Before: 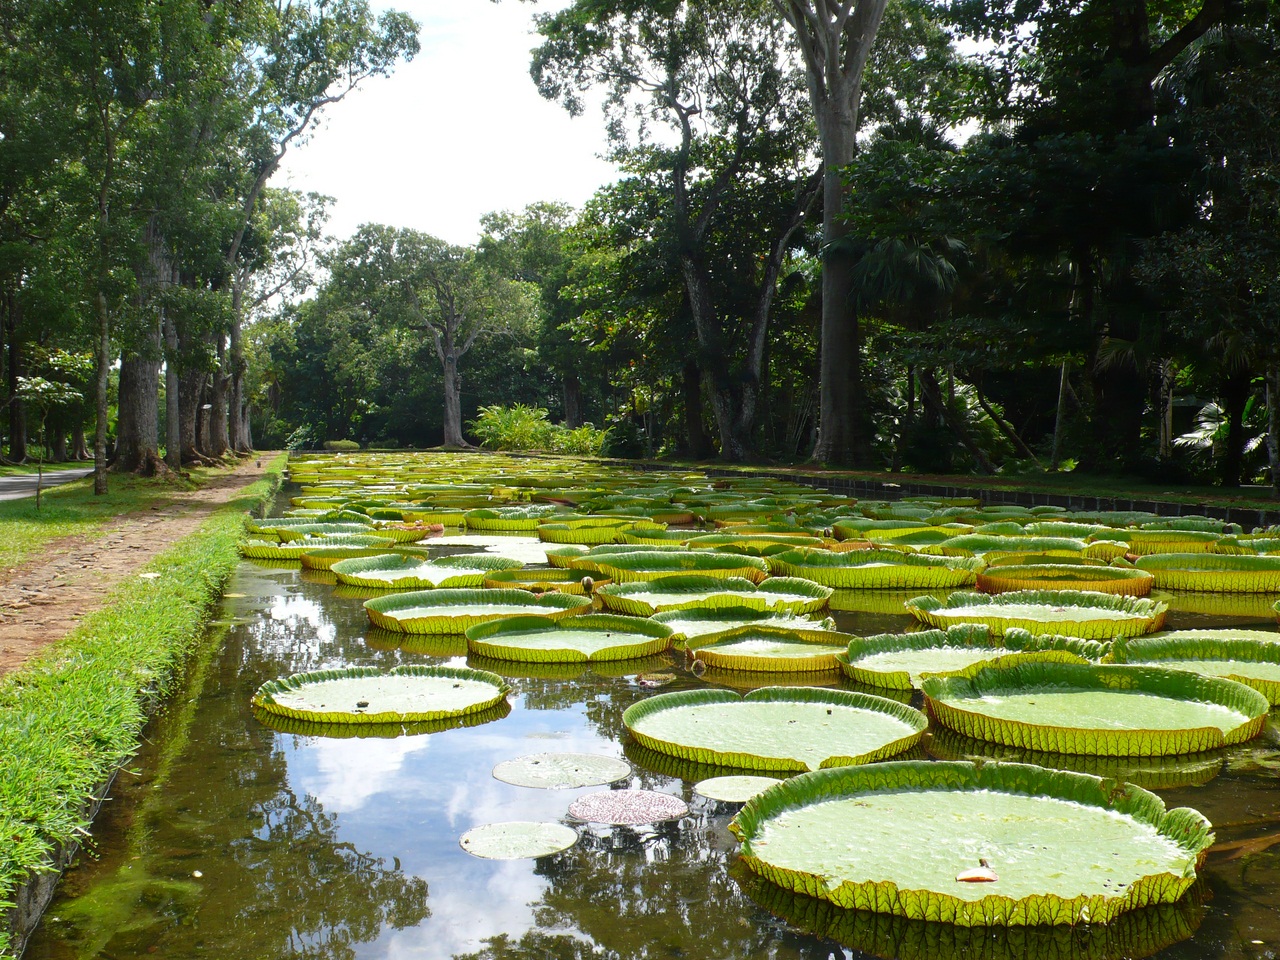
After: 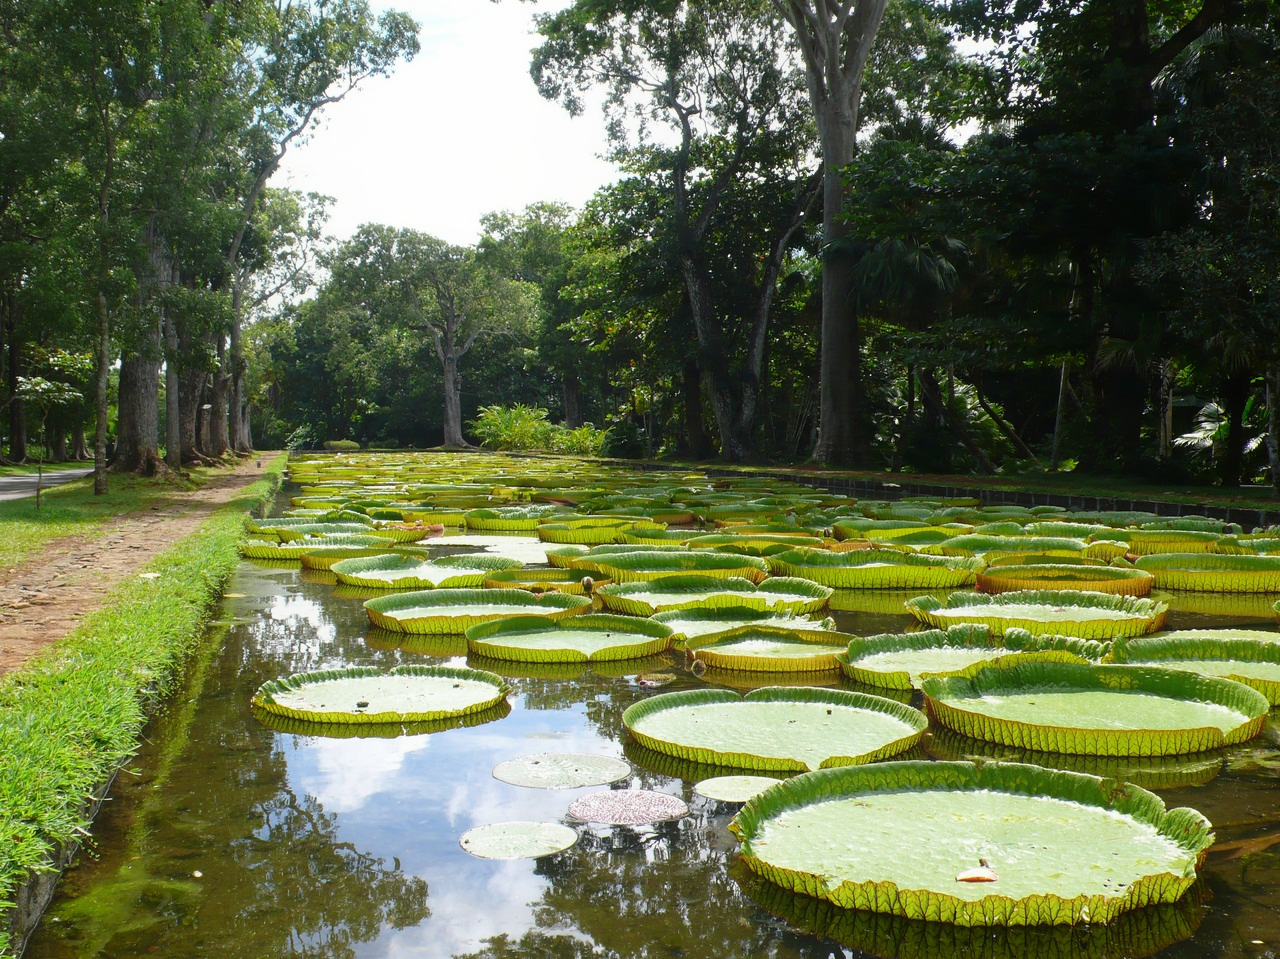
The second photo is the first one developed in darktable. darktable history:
crop: bottom 0.071%
contrast equalizer: octaves 7, y [[0.6 ×6], [0.55 ×6], [0 ×6], [0 ×6], [0 ×6]], mix -0.2
